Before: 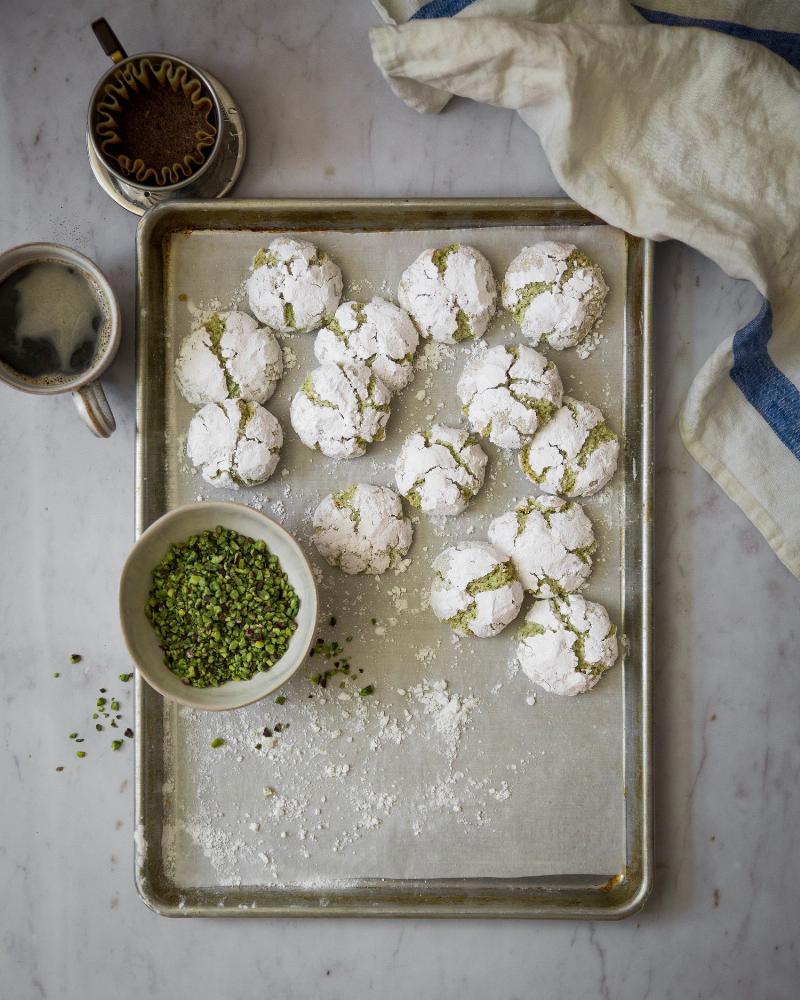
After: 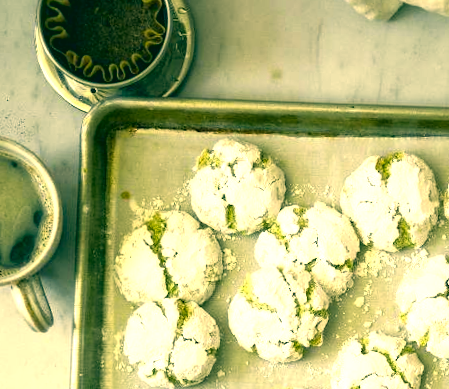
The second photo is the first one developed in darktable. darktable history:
contrast equalizer: octaves 7, y [[0.6 ×6], [0.55 ×6], [0 ×6], [0 ×6], [0 ×6]], mix 0.15
crop: left 10.121%, top 10.631%, right 36.218%, bottom 51.526%
exposure: black level correction 0, exposure 1.1 EV, compensate exposure bias true, compensate highlight preservation false
rotate and perspective: rotation 2.17°, automatic cropping off
color correction: highlights a* 1.83, highlights b* 34.02, shadows a* -36.68, shadows b* -5.48
tone equalizer: on, module defaults
